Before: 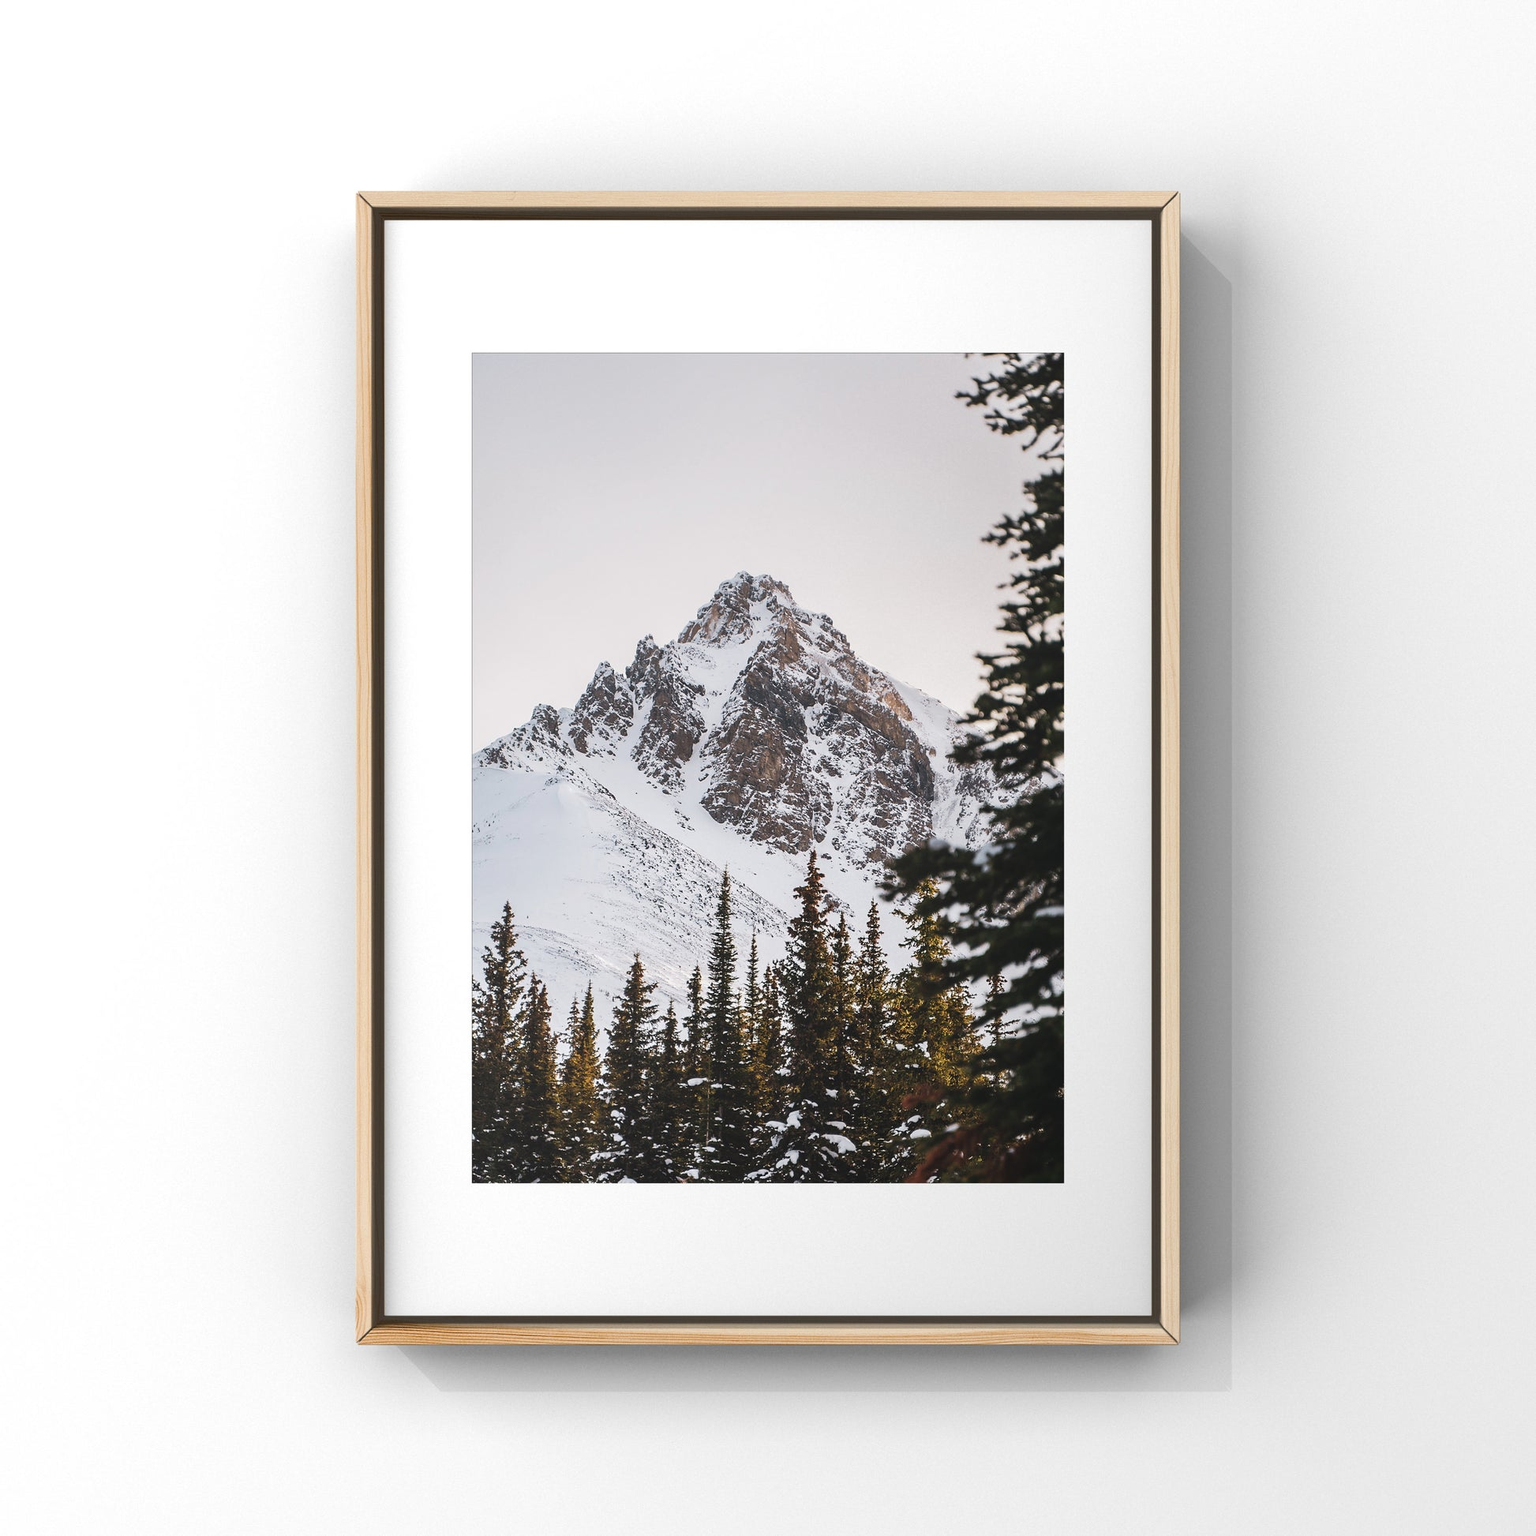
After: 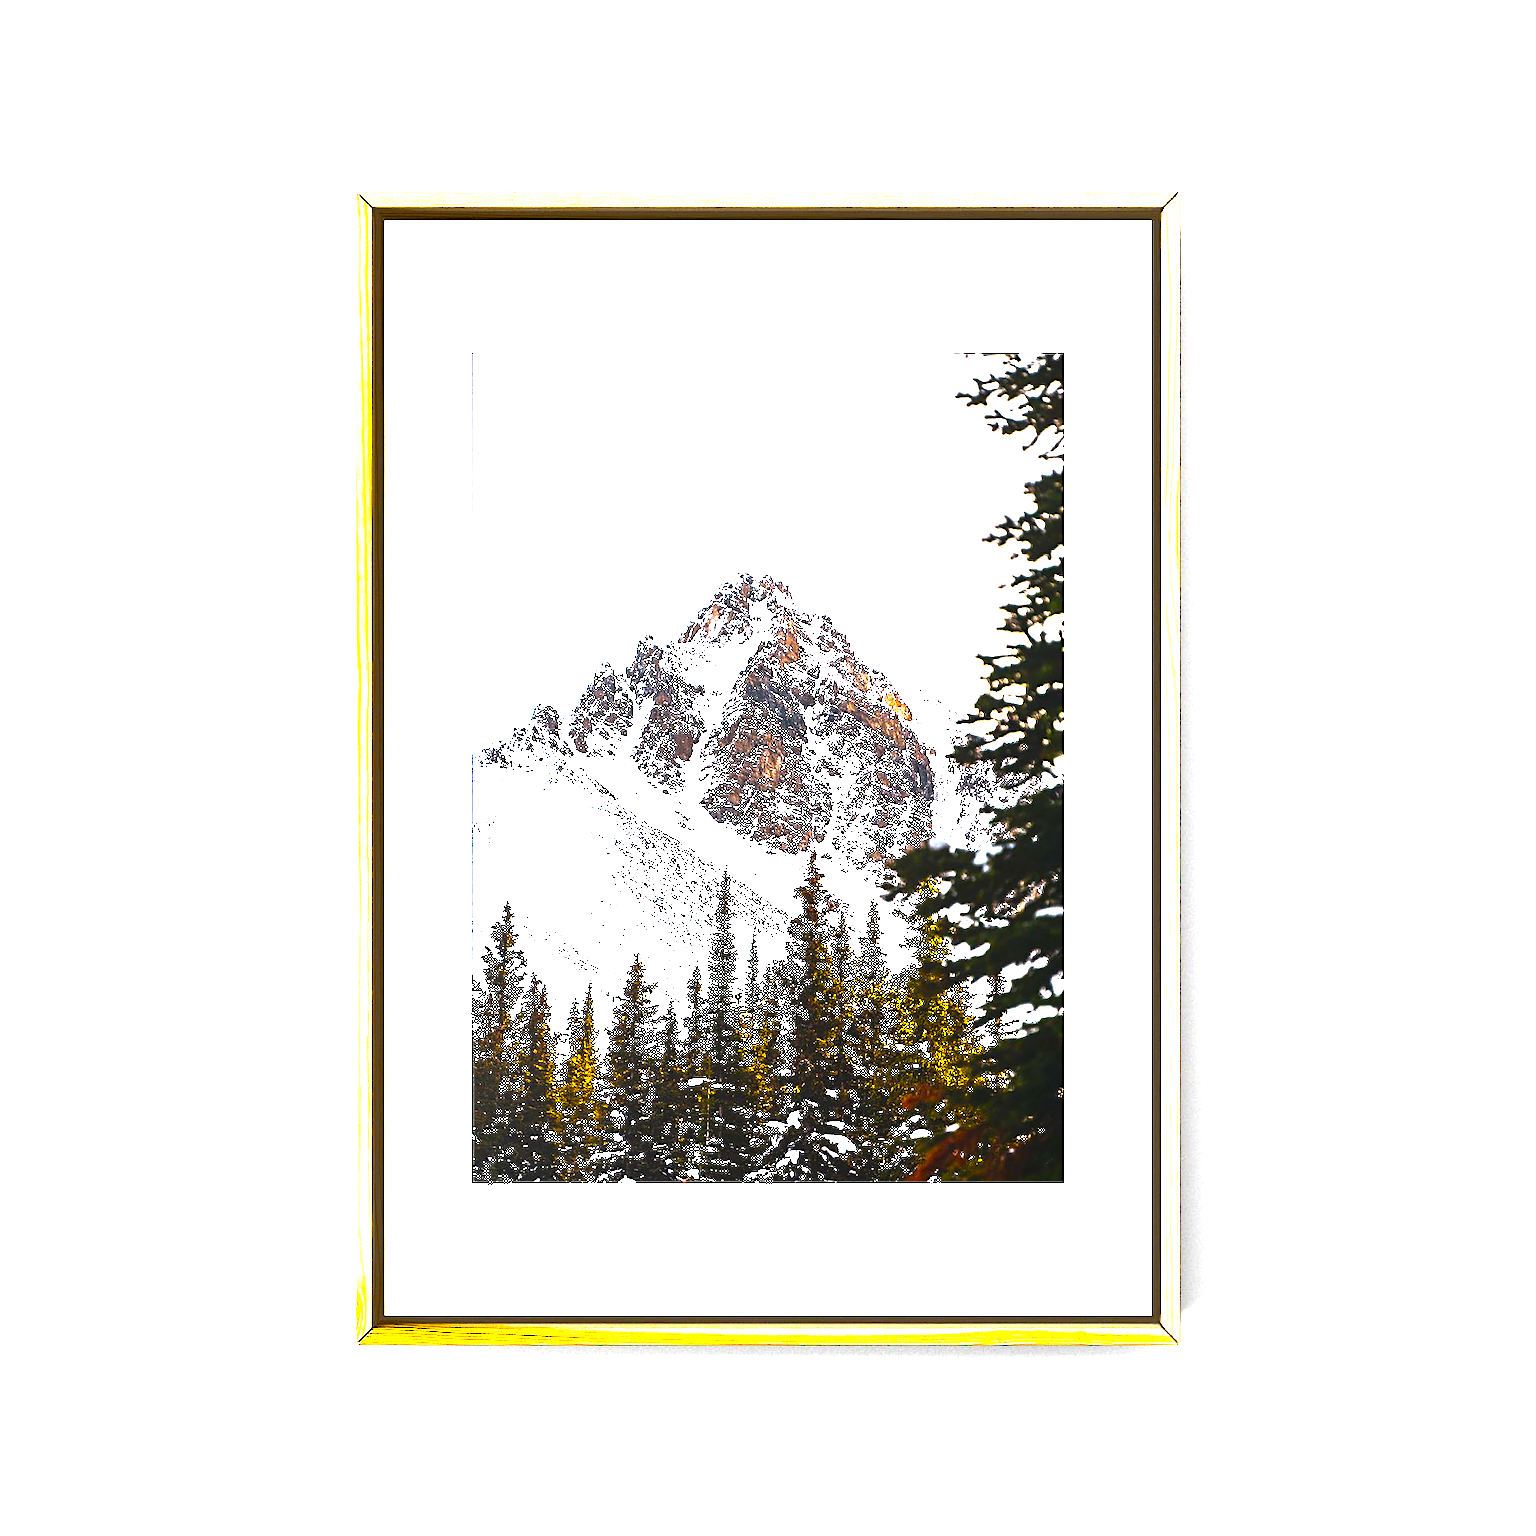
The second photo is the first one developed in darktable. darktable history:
sharpen: on, module defaults
color balance rgb: linear chroma grading › global chroma 20%, perceptual saturation grading › global saturation 65%, perceptual saturation grading › highlights 60%, perceptual saturation grading › mid-tones 50%, perceptual saturation grading › shadows 50%, perceptual brilliance grading › global brilliance 30%, perceptual brilliance grading › highlights 50%, perceptual brilliance grading › mid-tones 50%, perceptual brilliance grading › shadows -22%, global vibrance 20%
